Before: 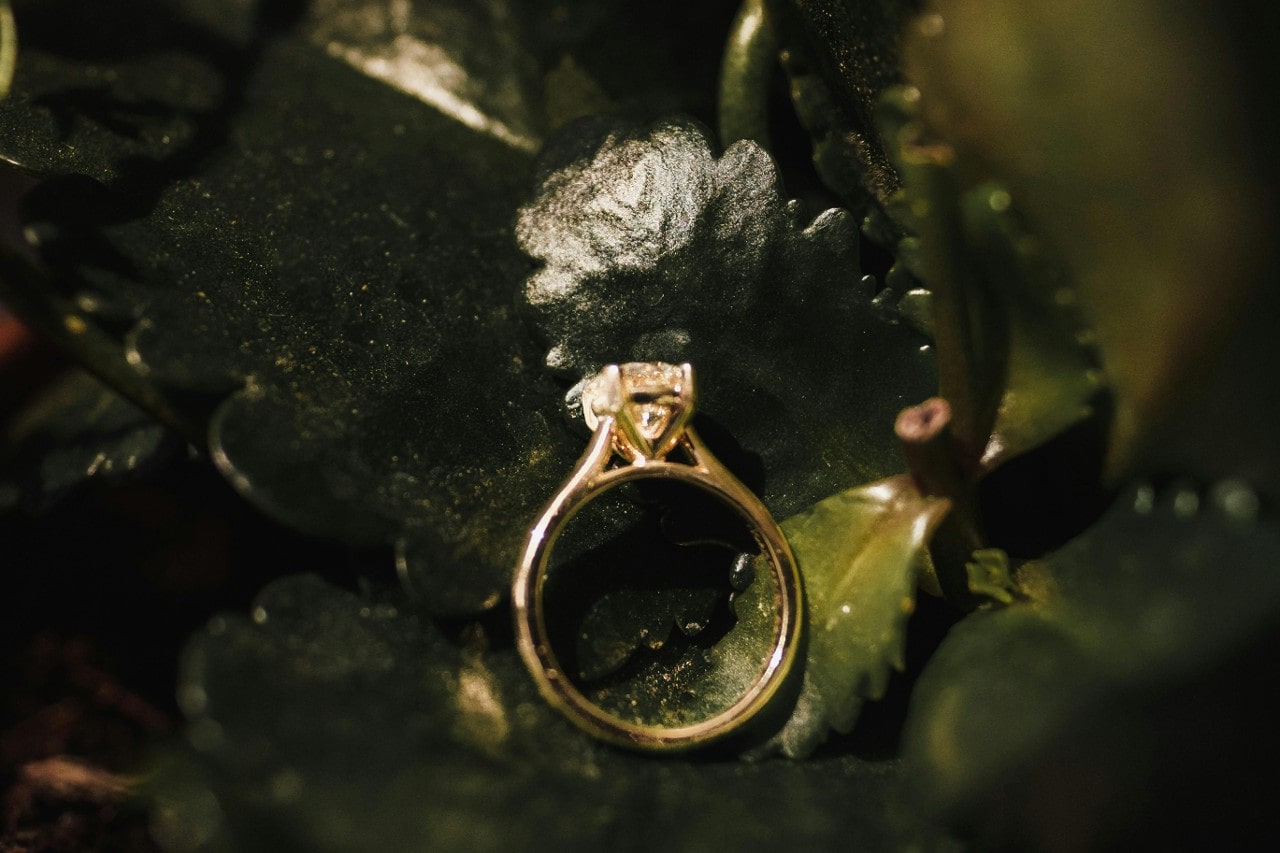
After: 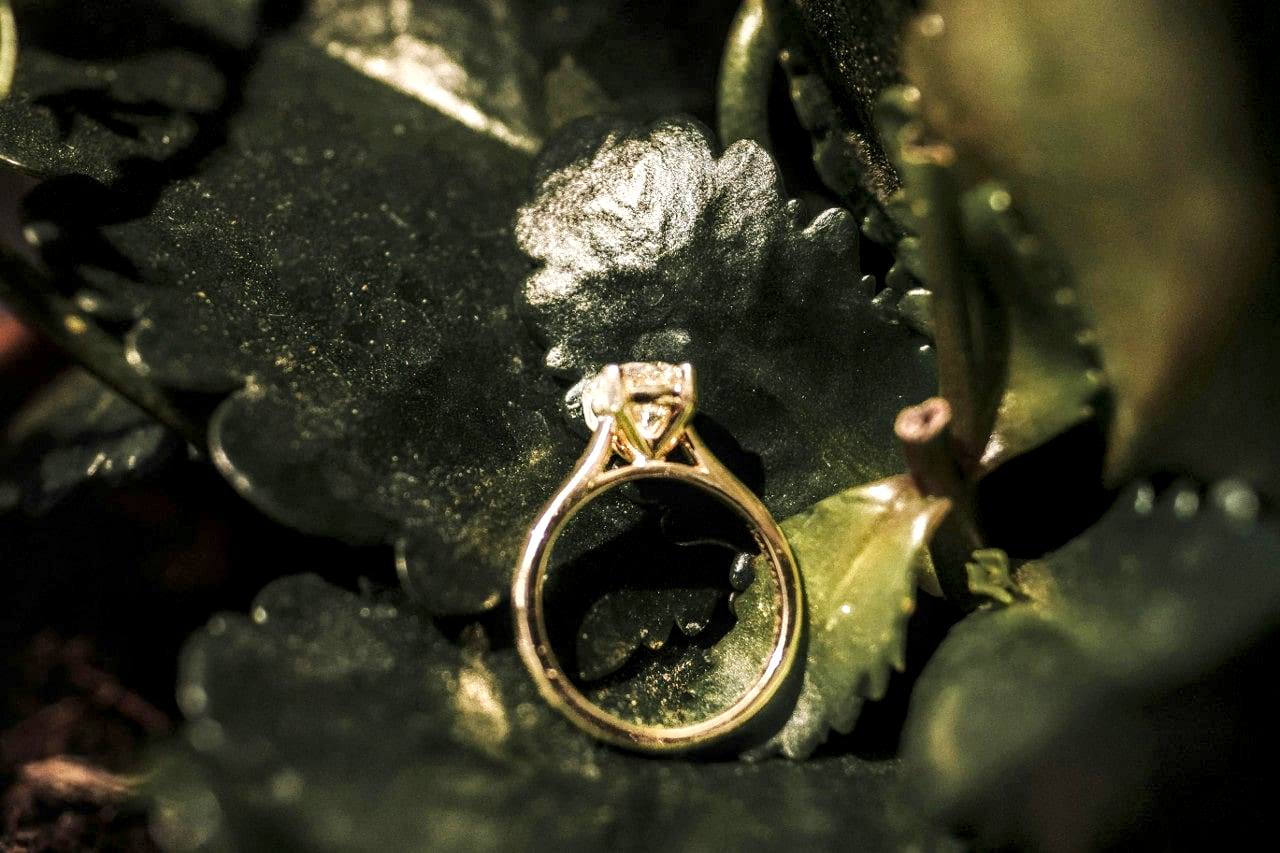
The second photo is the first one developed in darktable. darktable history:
local contrast: highlights 60%, shadows 62%, detail 160%
base curve: curves: ch0 [(0, 0) (0.158, 0.273) (0.879, 0.895) (1, 1)], preserve colors none
